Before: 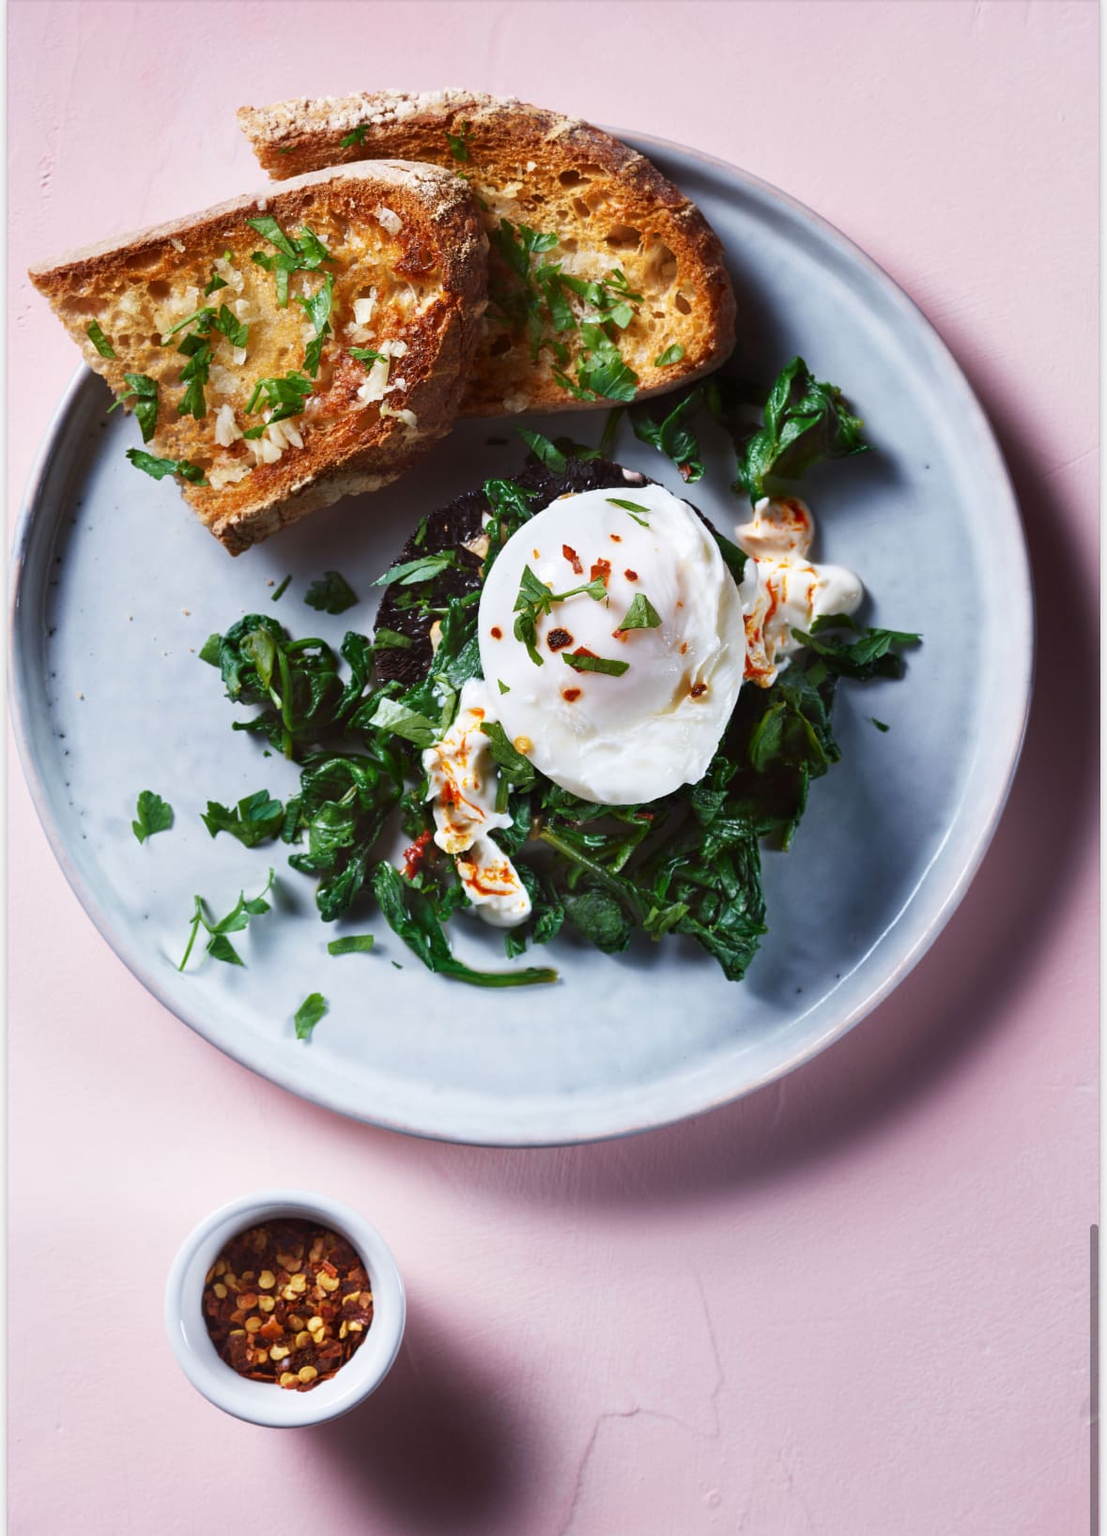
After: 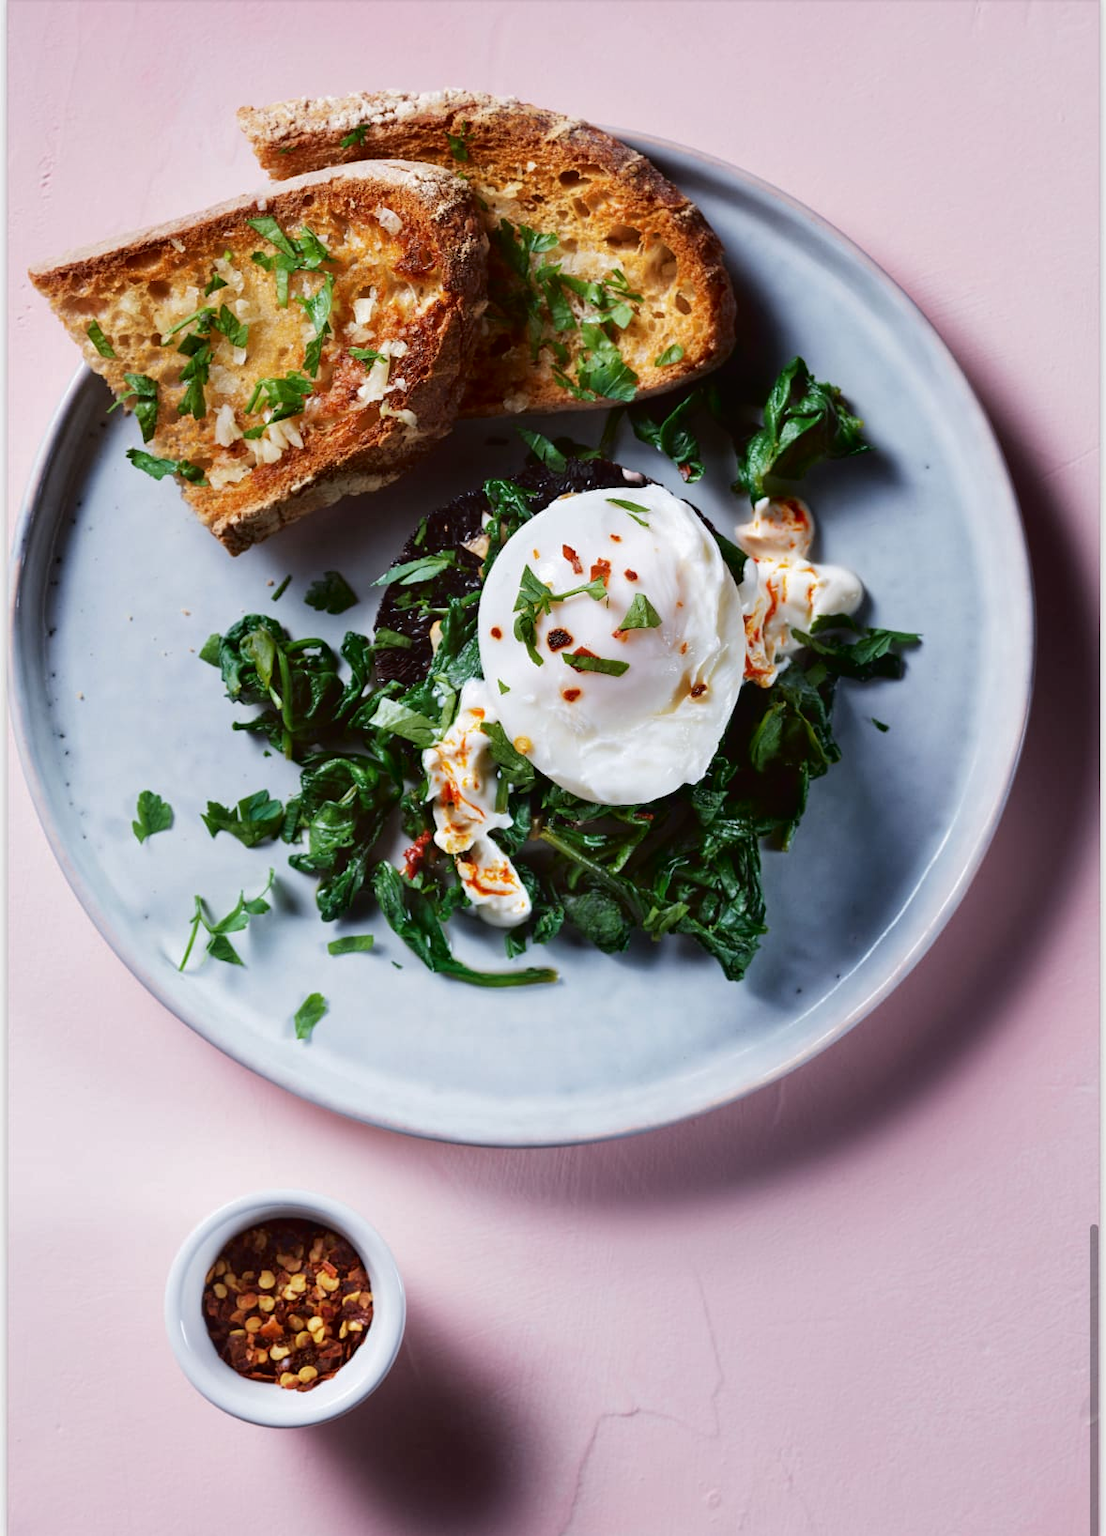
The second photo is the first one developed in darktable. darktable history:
tone curve: curves: ch0 [(0, 0) (0.003, 0.018) (0.011, 0.019) (0.025, 0.02) (0.044, 0.024) (0.069, 0.034) (0.1, 0.049) (0.136, 0.082) (0.177, 0.136) (0.224, 0.196) (0.277, 0.263) (0.335, 0.329) (0.399, 0.401) (0.468, 0.473) (0.543, 0.546) (0.623, 0.625) (0.709, 0.698) (0.801, 0.779) (0.898, 0.867) (1, 1)], color space Lab, independent channels, preserve colors none
